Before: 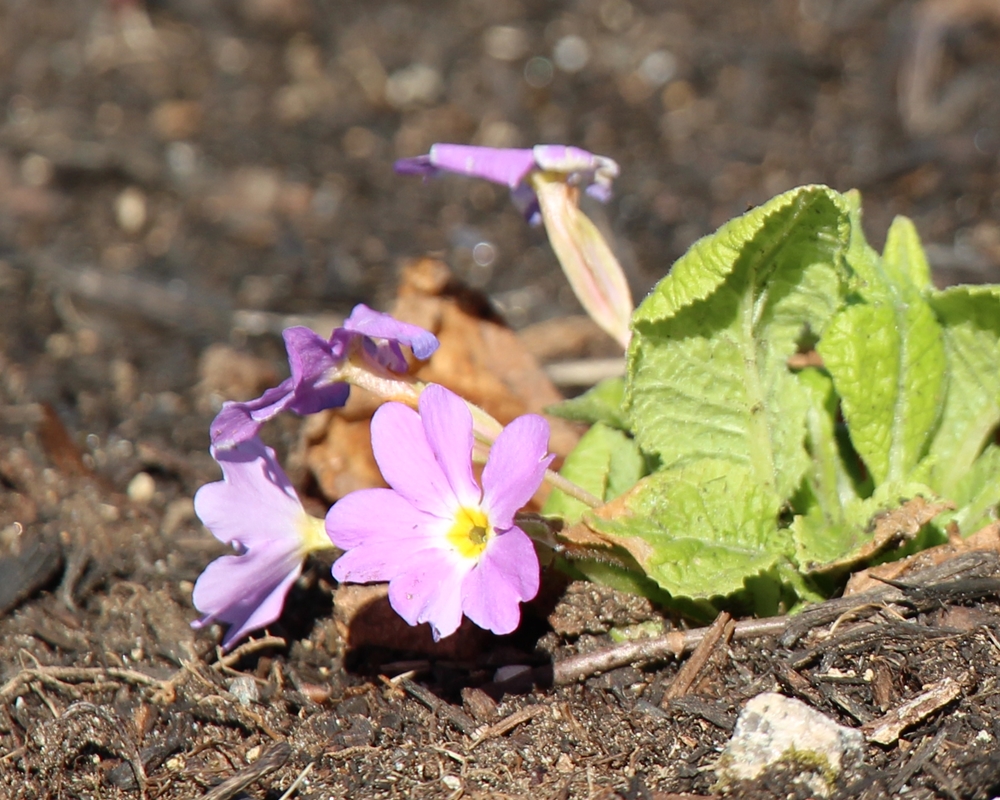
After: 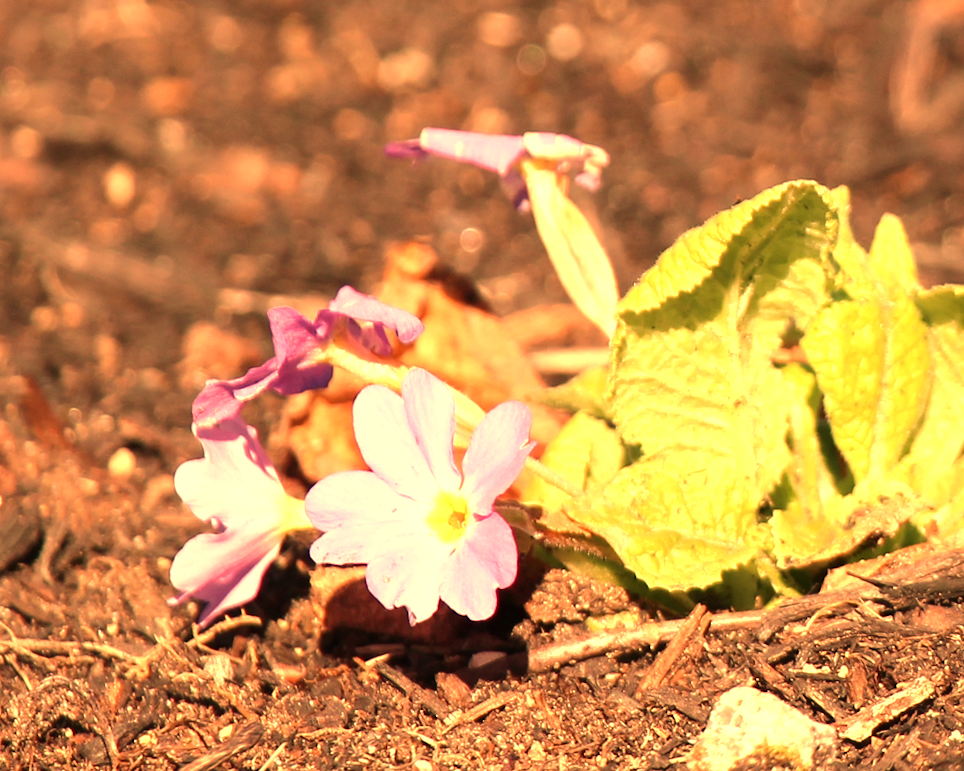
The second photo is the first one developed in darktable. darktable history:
exposure: exposure 0.515 EV, compensate highlight preservation false
velvia: strength 39.63%
crop and rotate: angle -1.69°
white balance: red 1.467, blue 0.684
